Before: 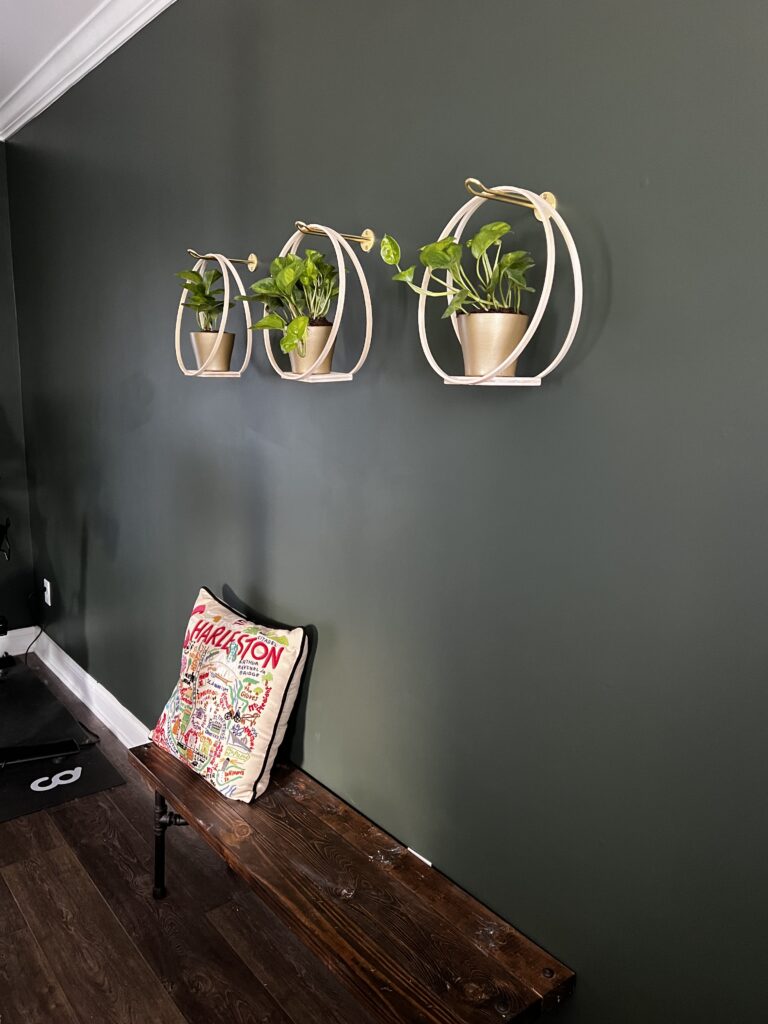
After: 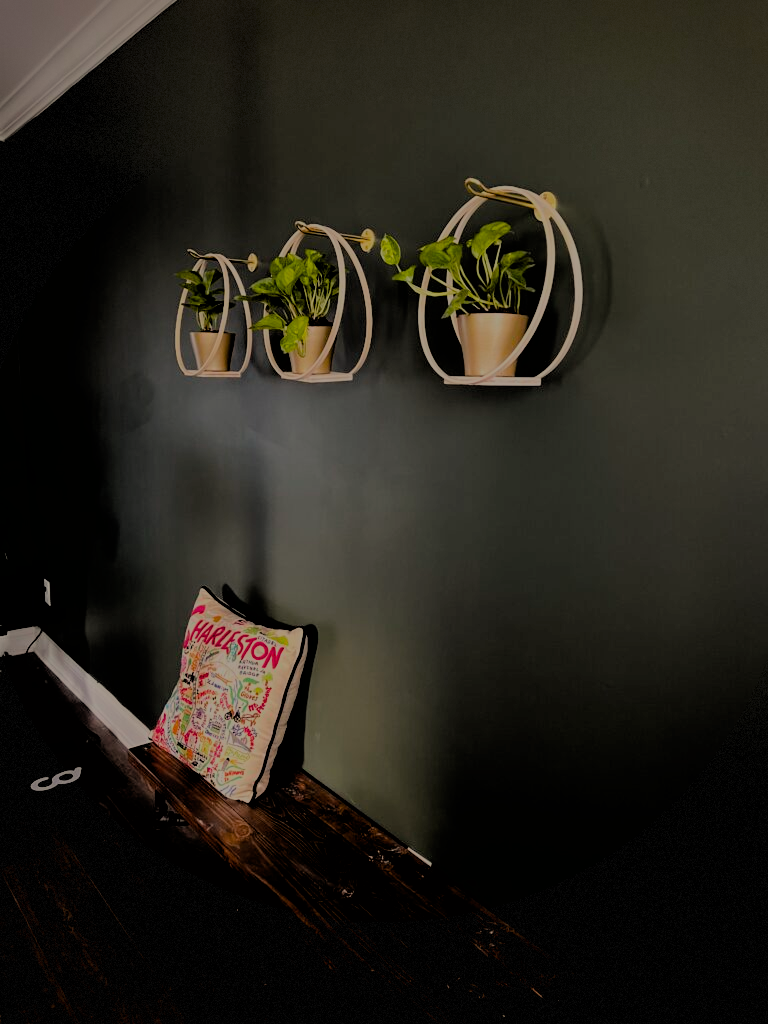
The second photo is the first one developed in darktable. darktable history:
exposure: exposure 1.147 EV, compensate highlight preservation false
vignetting: fall-off radius 45.77%, saturation 0.367, dithering 8-bit output, unbound false
color balance rgb: linear chroma grading › shadows 31.634%, linear chroma grading › global chroma -1.653%, linear chroma grading › mid-tones 4.305%, perceptual saturation grading › global saturation 30.848%, perceptual brilliance grading › global brilliance -47.667%
filmic rgb: black relative exposure -2.9 EV, white relative exposure 4.56 EV, hardness 1.77, contrast 1.261
color calibration: x 0.327, y 0.347, temperature 5678.5 K
